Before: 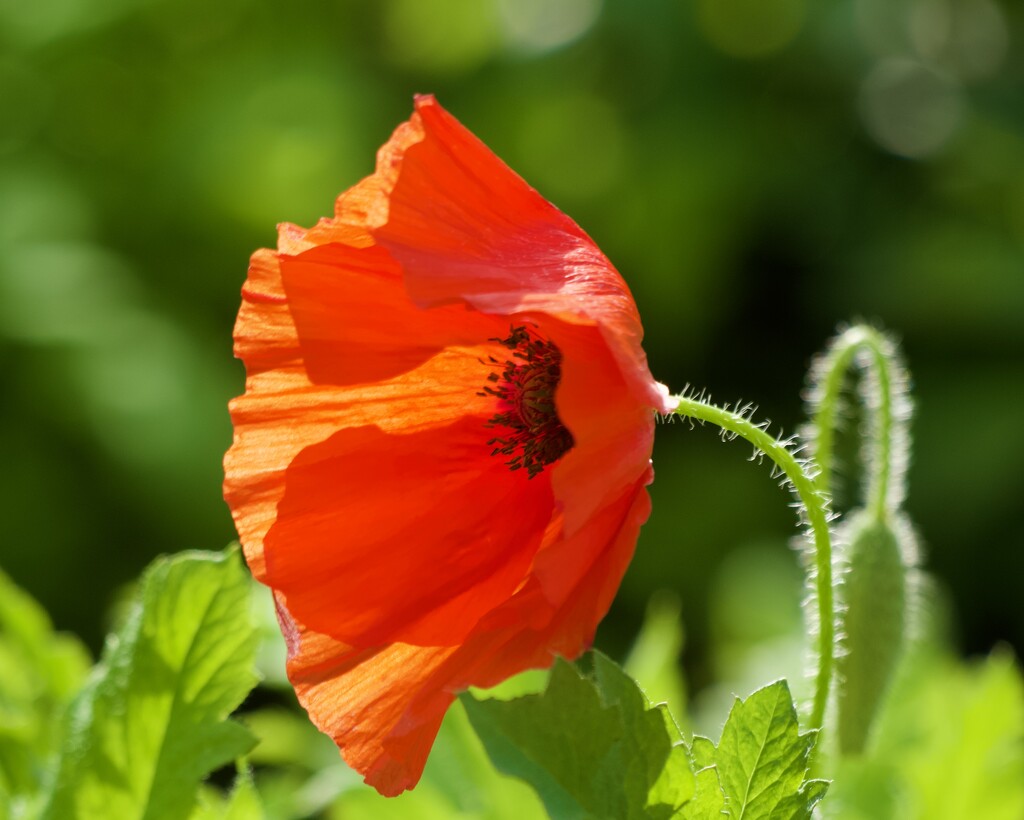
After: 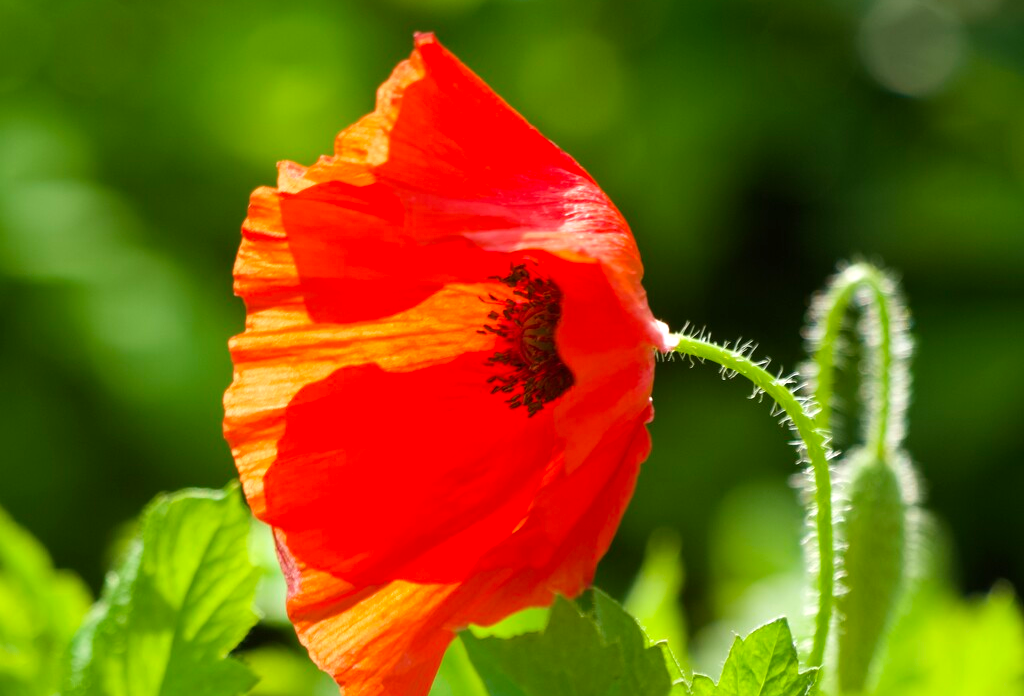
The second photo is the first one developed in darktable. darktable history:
exposure: black level correction 0, exposure 0.302 EV, compensate highlight preservation false
crop: top 7.571%, bottom 7.484%
